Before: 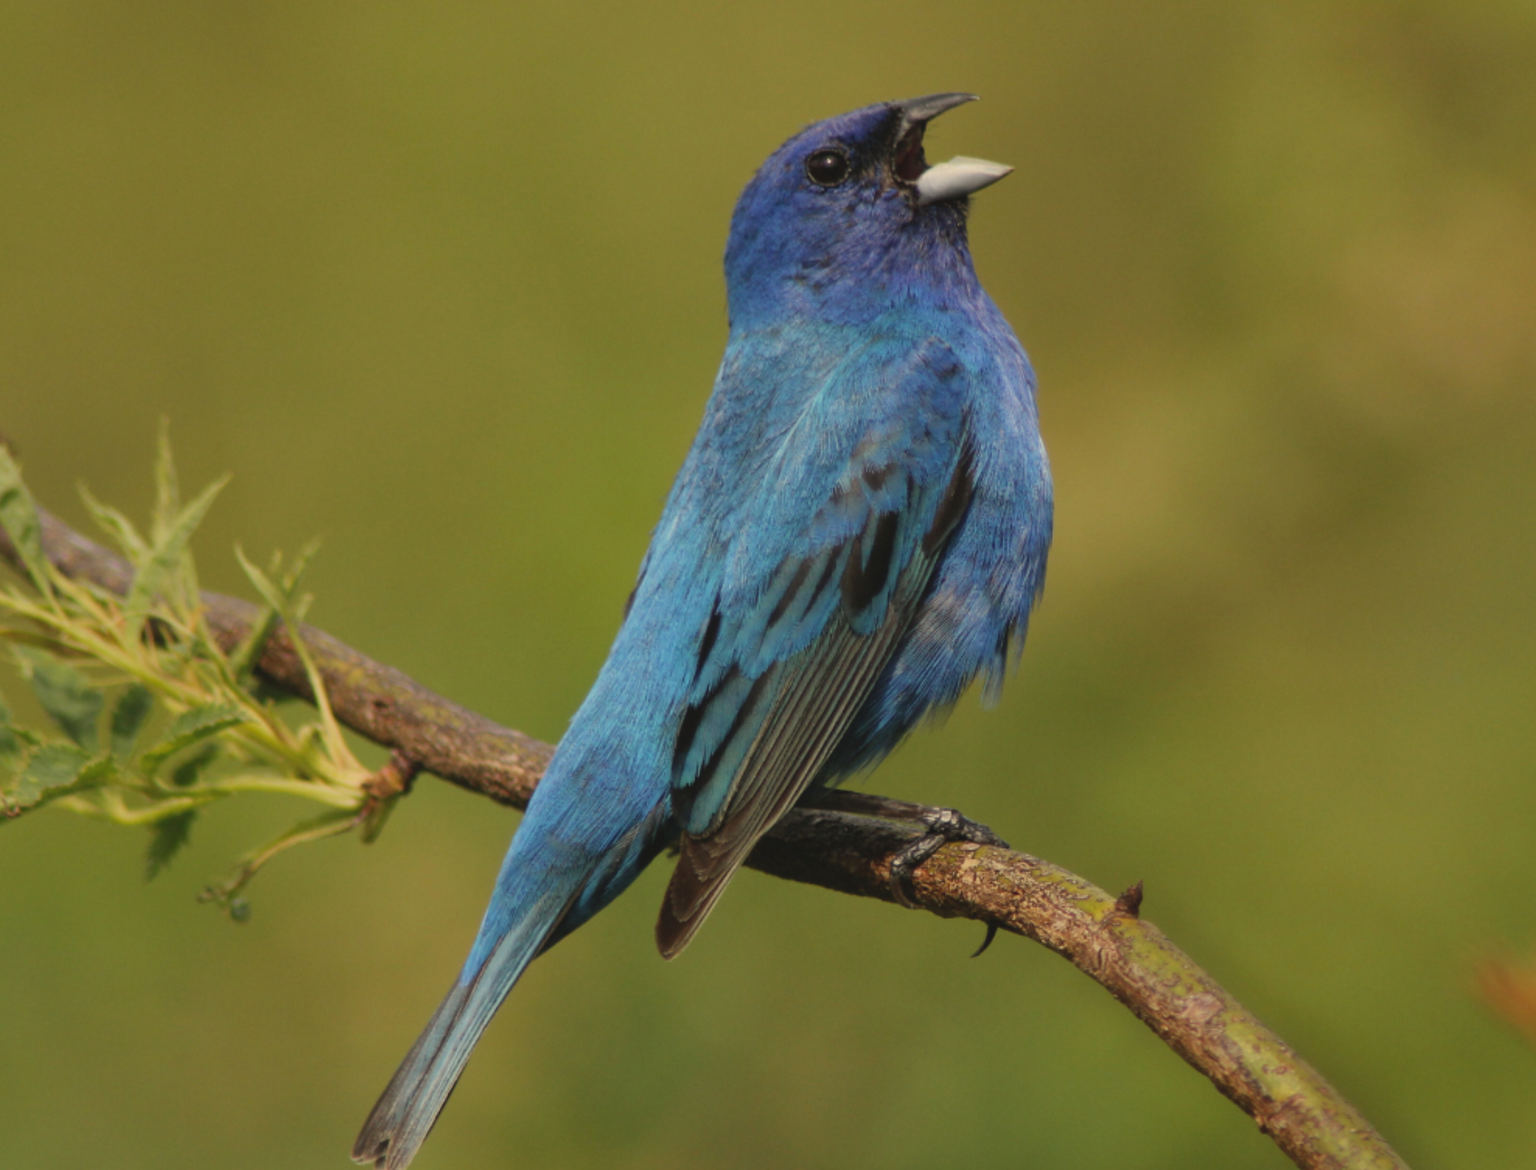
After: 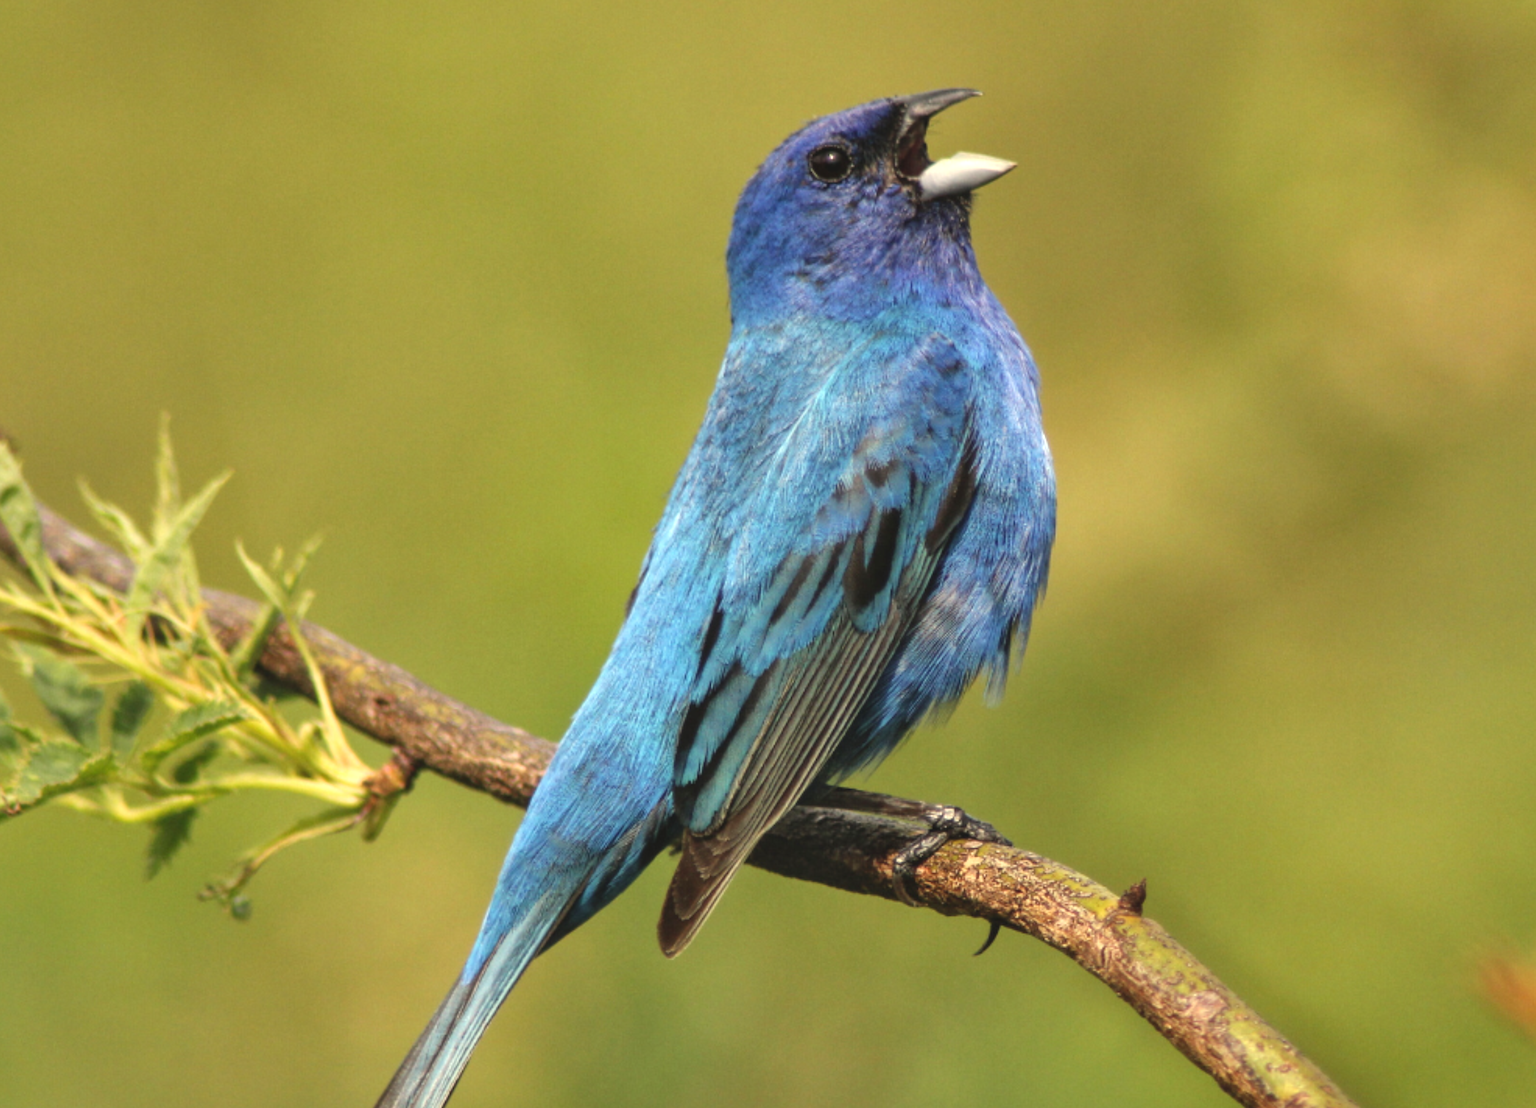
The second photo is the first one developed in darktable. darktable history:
crop: top 0.429%, right 0.263%, bottom 5.088%
shadows and highlights: shadows 37.7, highlights -26.99, highlights color adjustment 0.596%, soften with gaussian
local contrast: on, module defaults
exposure: black level correction 0, exposure 0.89 EV, compensate exposure bias true, compensate highlight preservation false
